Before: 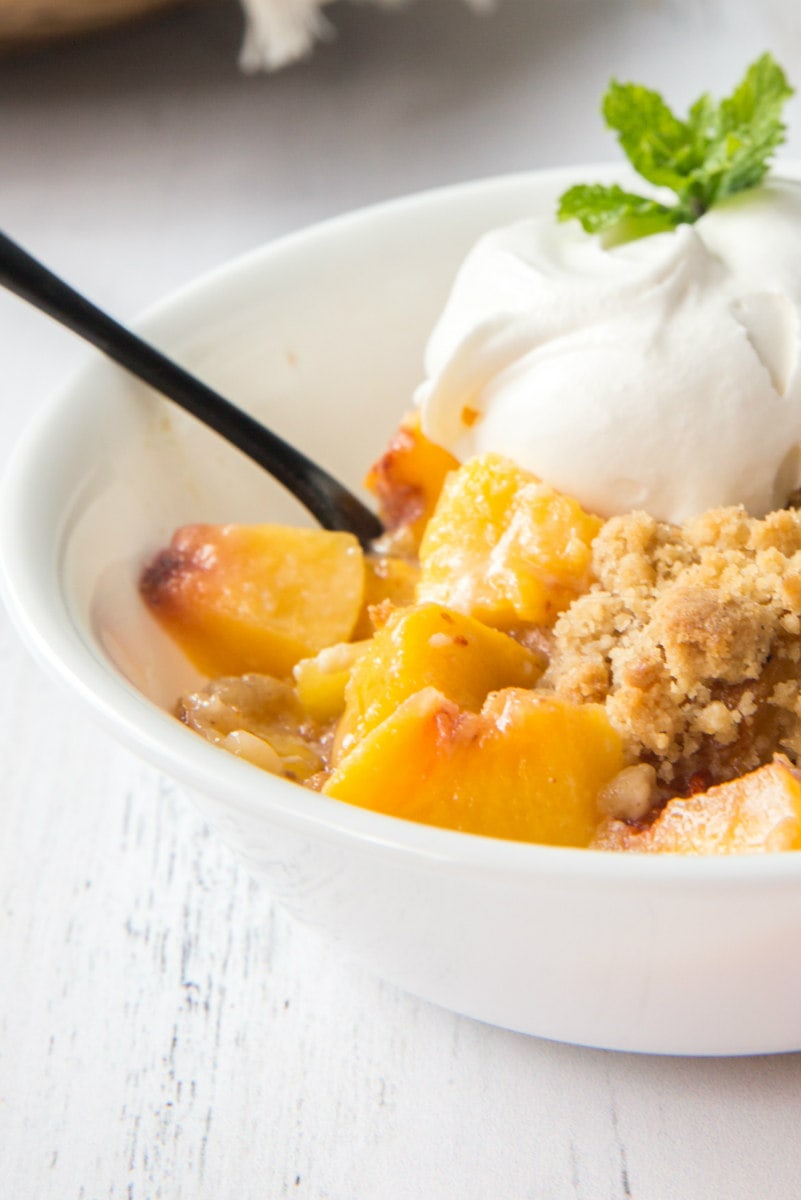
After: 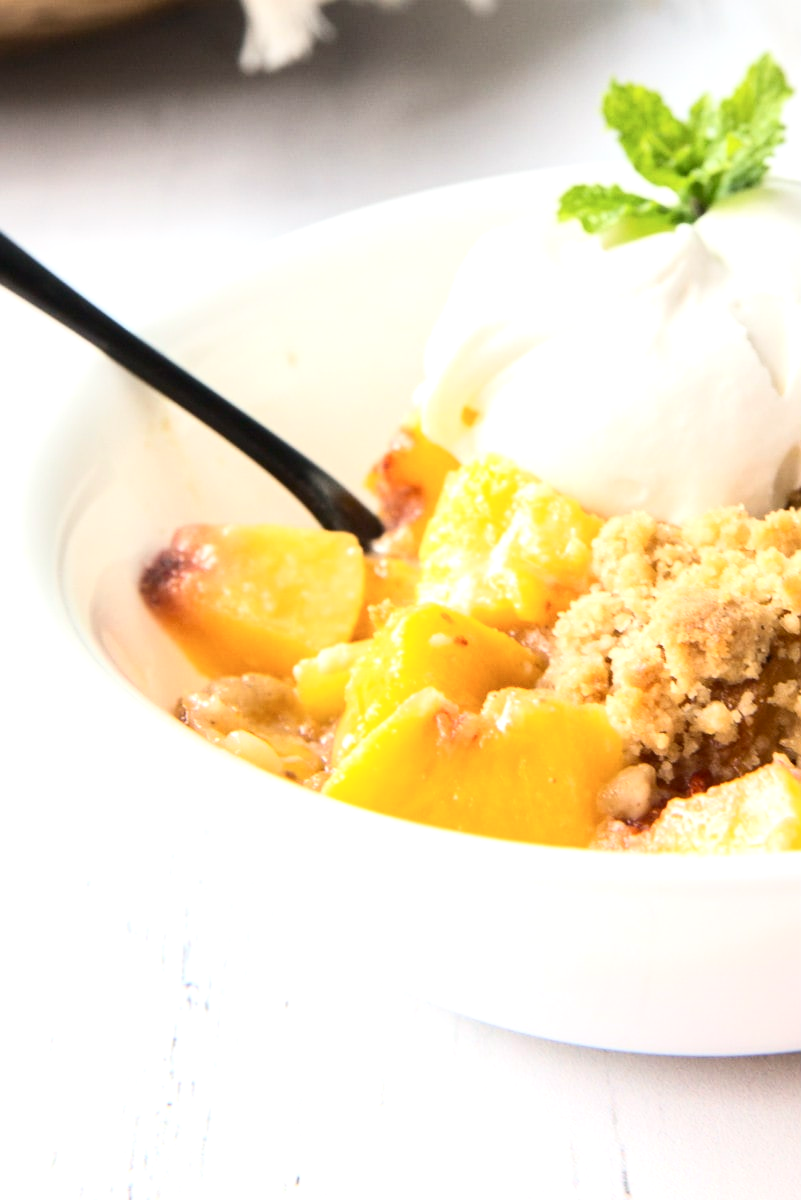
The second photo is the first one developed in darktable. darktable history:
contrast brightness saturation: contrast 0.225
exposure: black level correction 0, exposure 0.499 EV, compensate highlight preservation false
